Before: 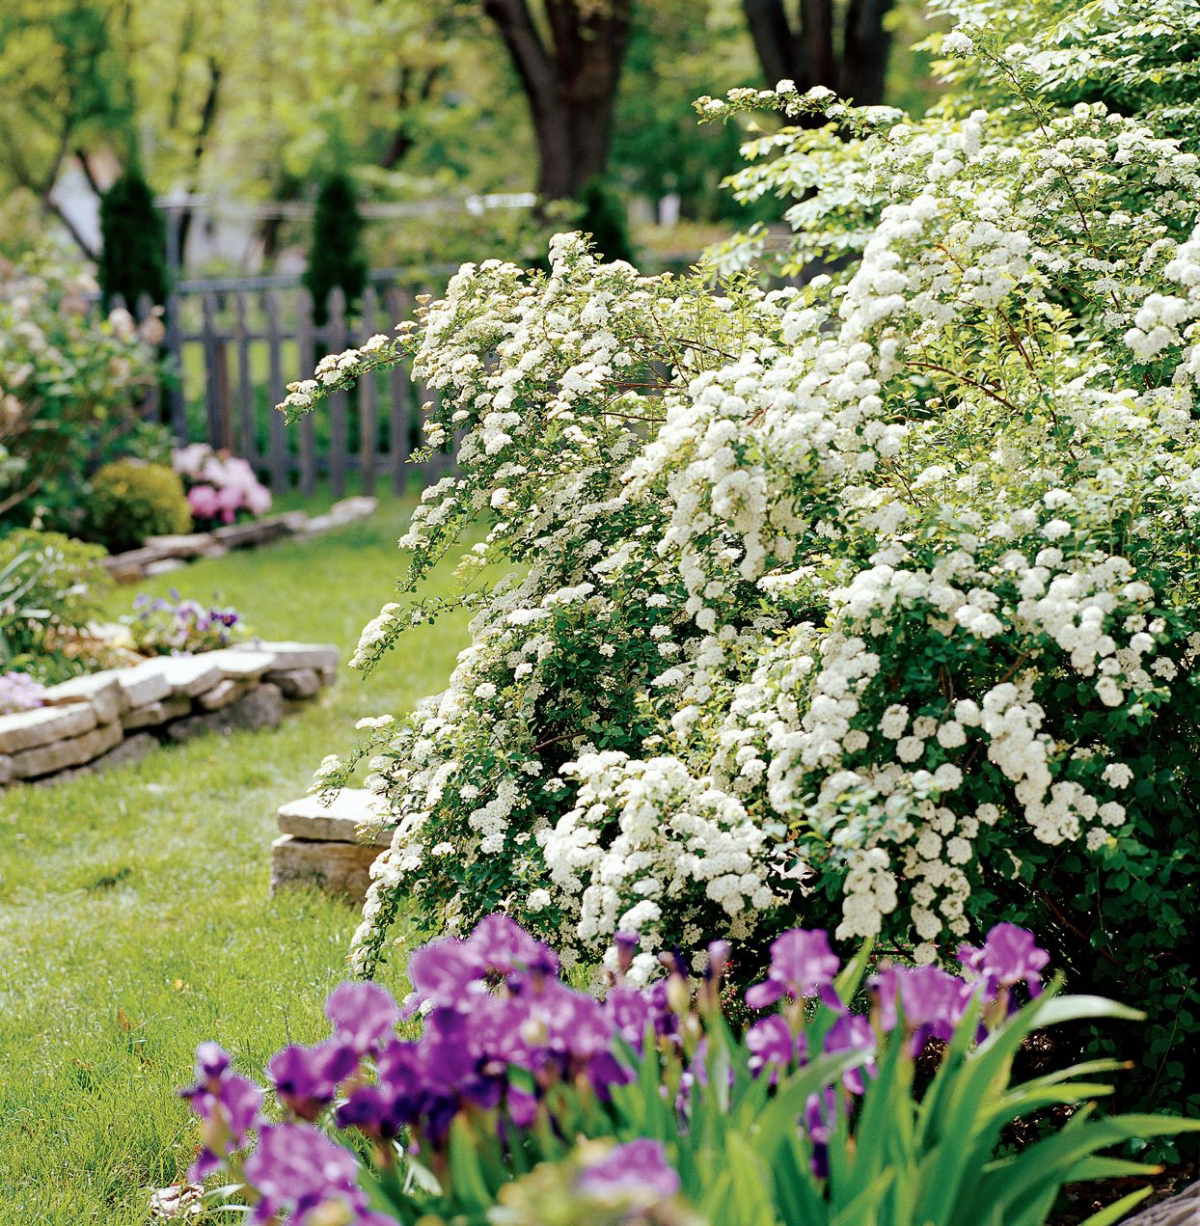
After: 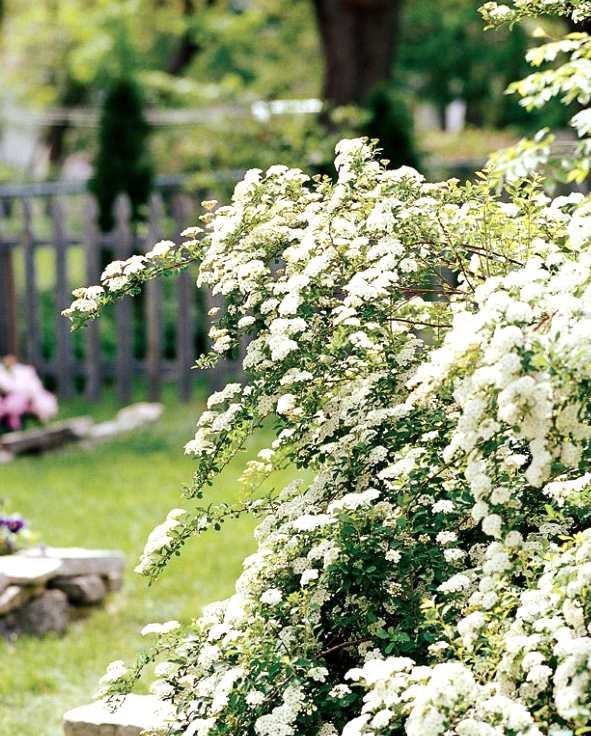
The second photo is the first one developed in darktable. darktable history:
tone equalizer: -8 EV -0.417 EV, -7 EV -0.389 EV, -6 EV -0.333 EV, -5 EV -0.222 EV, -3 EV 0.222 EV, -2 EV 0.333 EV, -1 EV 0.389 EV, +0 EV 0.417 EV, edges refinement/feathering 500, mask exposure compensation -1.57 EV, preserve details no
crop: left 17.835%, top 7.675%, right 32.881%, bottom 32.213%
